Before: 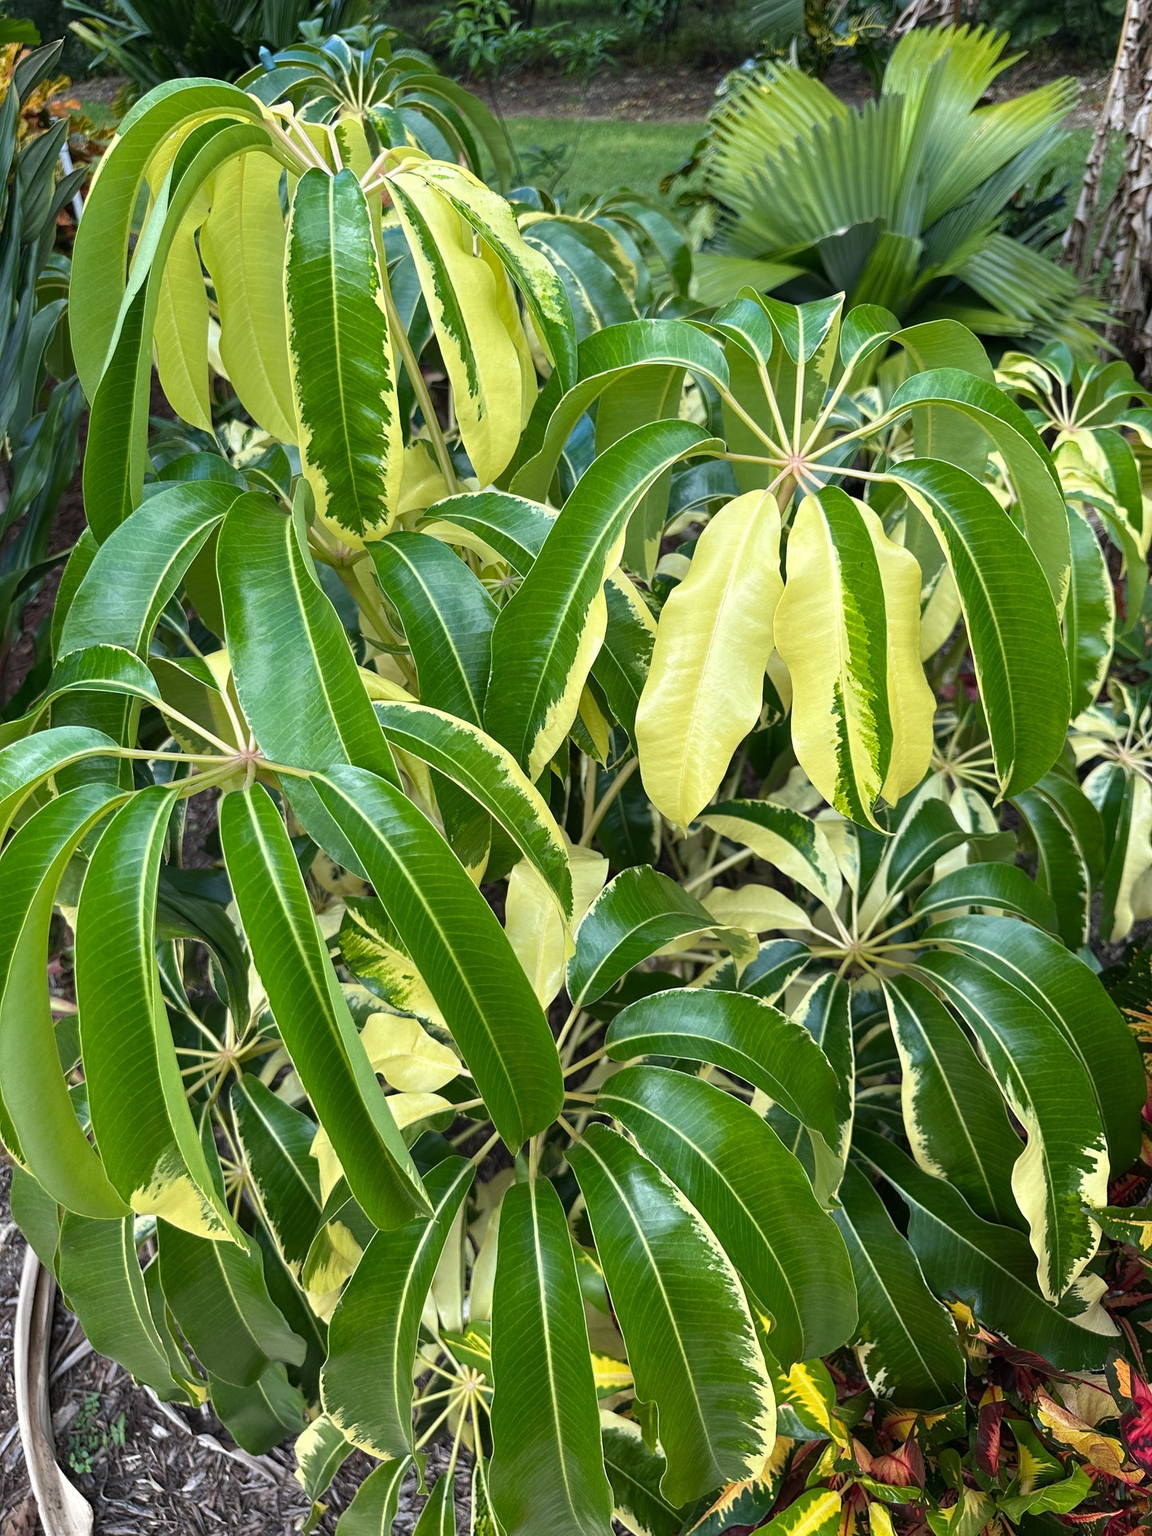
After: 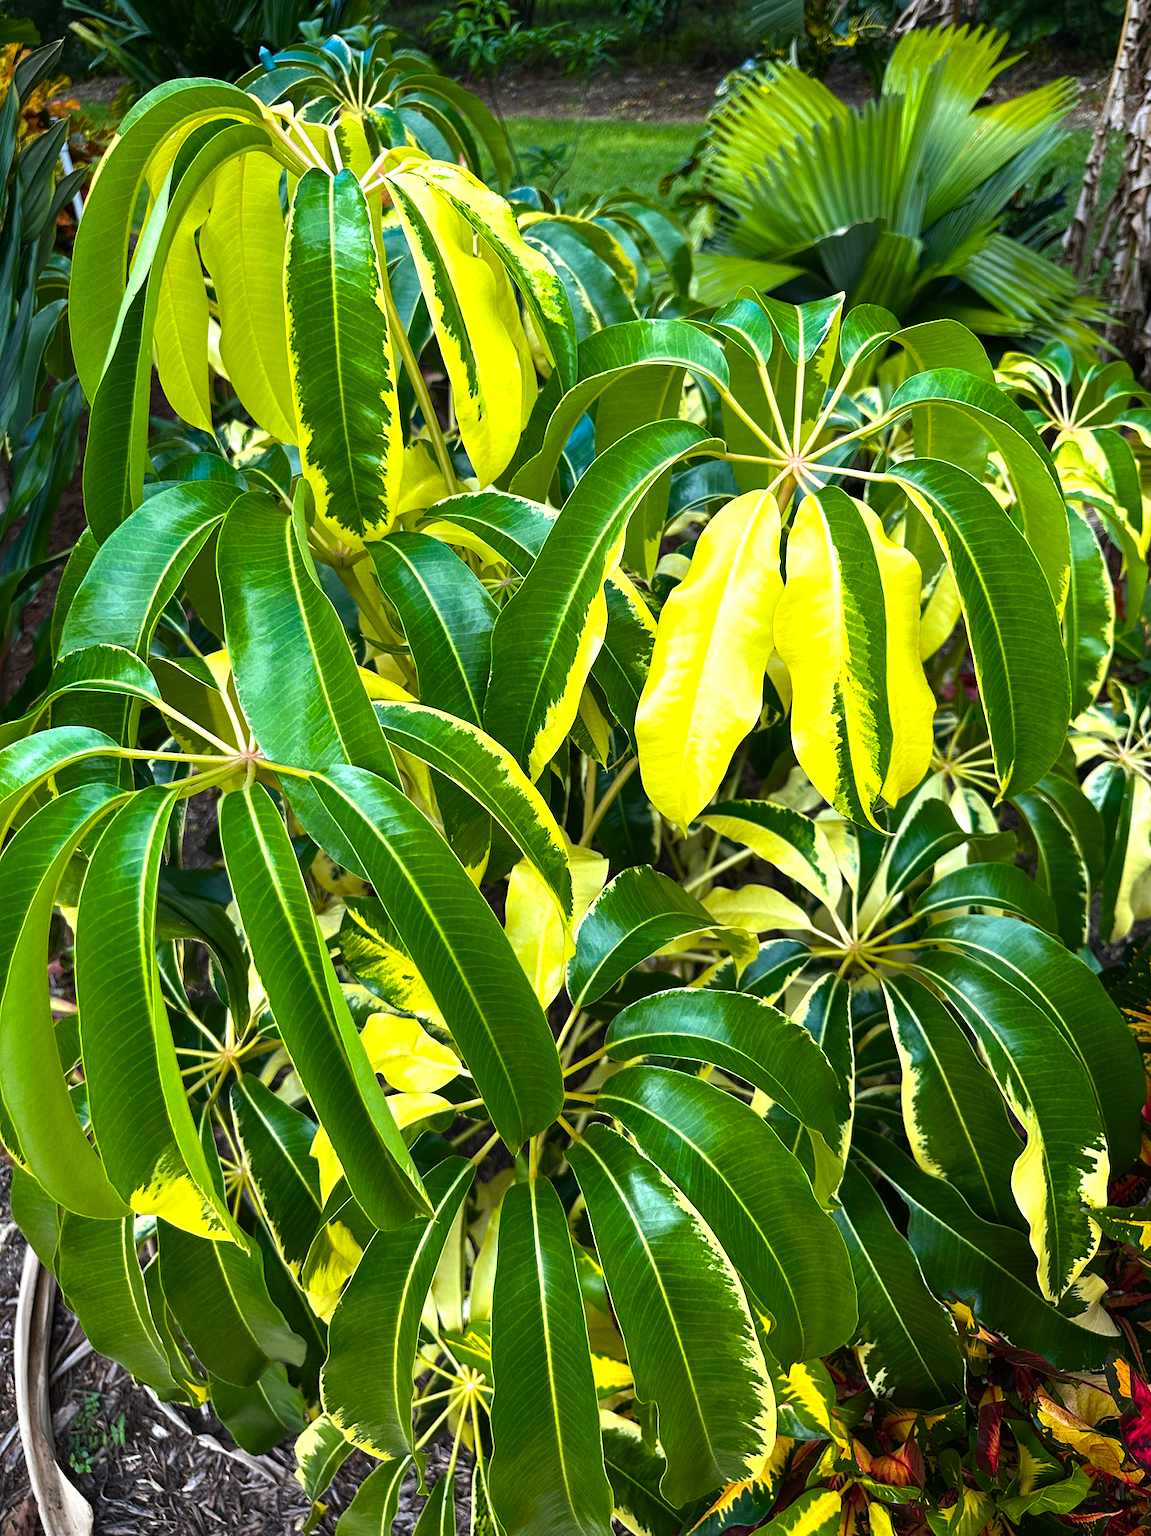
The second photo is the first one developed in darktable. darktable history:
vignetting: saturation 0, unbound false
color balance rgb: linear chroma grading › global chroma 9%, perceptual saturation grading › global saturation 36%, perceptual brilliance grading › global brilliance 15%, perceptual brilliance grading › shadows -35%, global vibrance 15%
